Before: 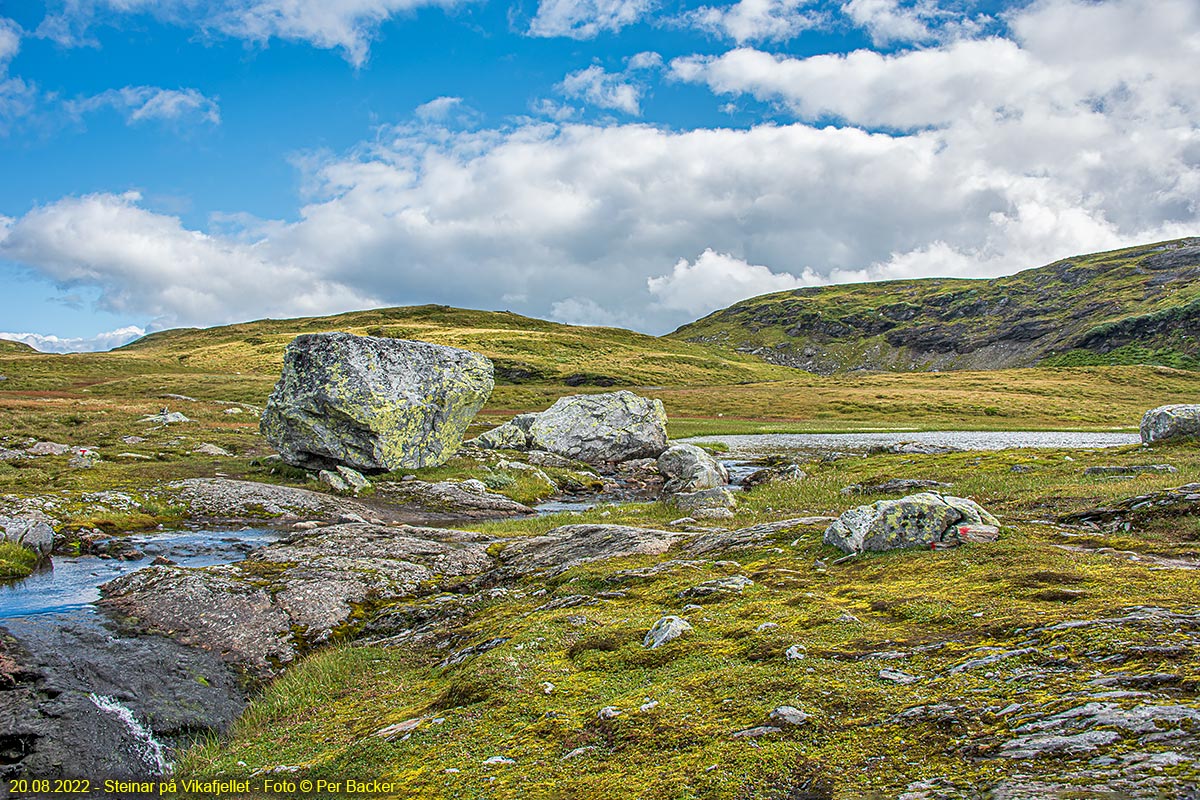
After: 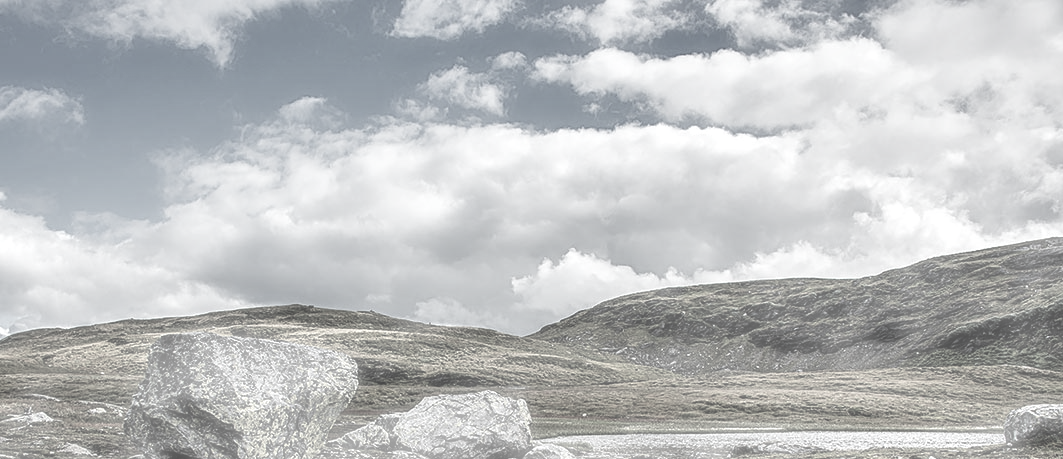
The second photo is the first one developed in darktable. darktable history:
color correction: highlights b* -0.003, saturation 0.198
local contrast: detail 130%
crop and rotate: left 11.356%, bottom 42.592%
haze removal: strength -0.886, distance 0.228, adaptive false
